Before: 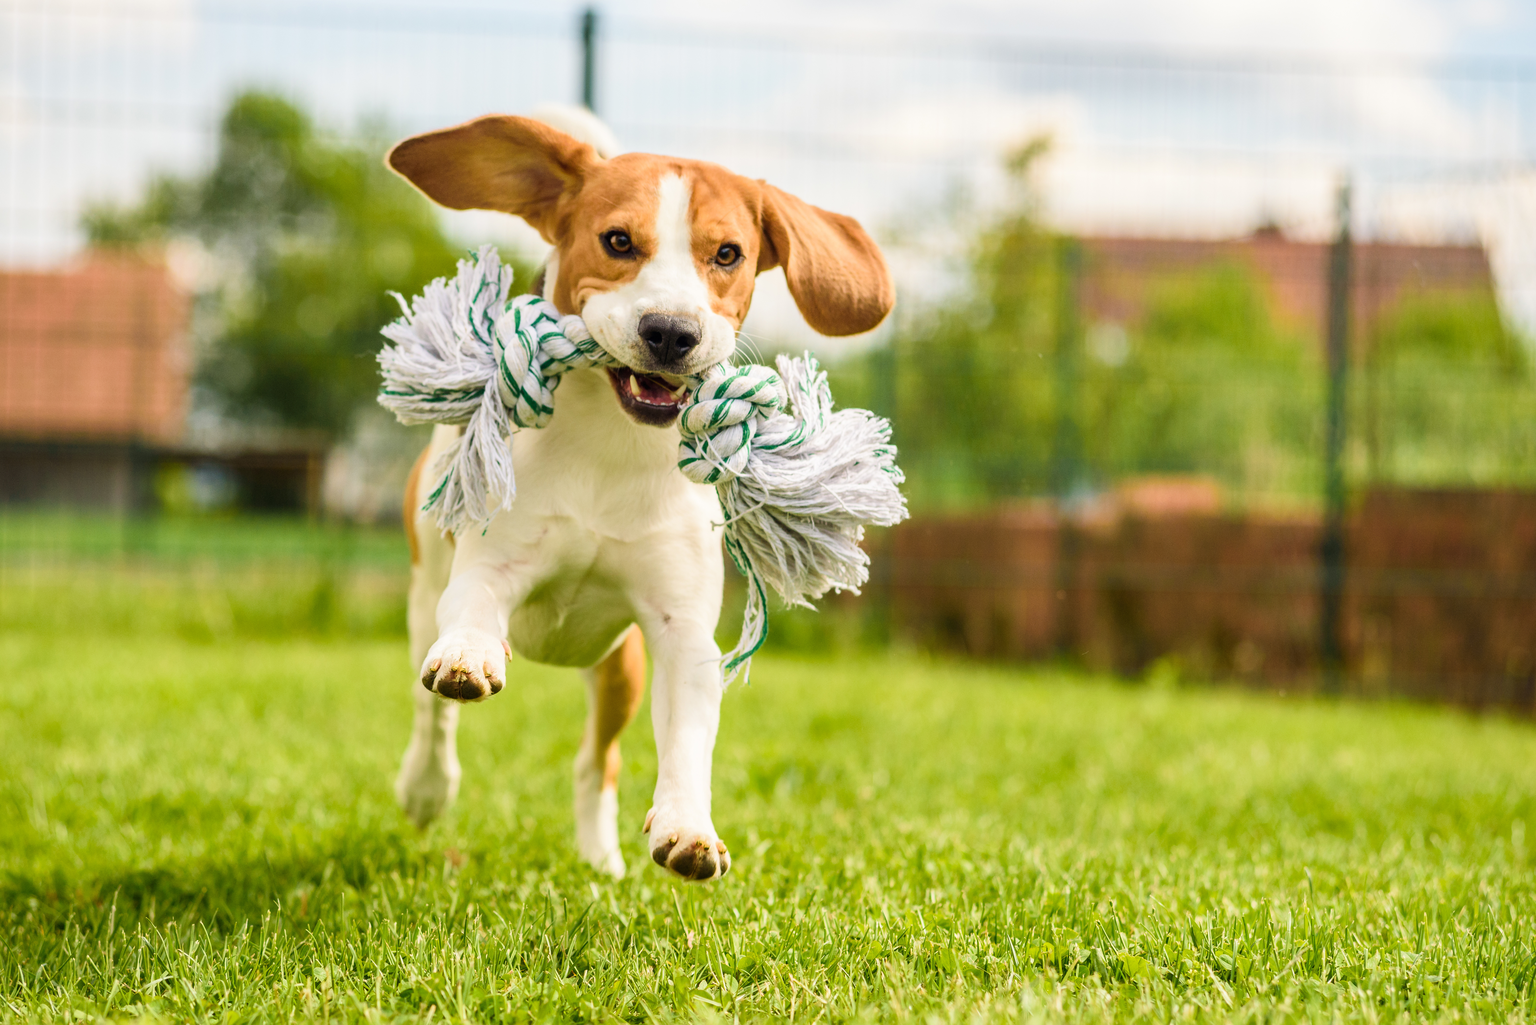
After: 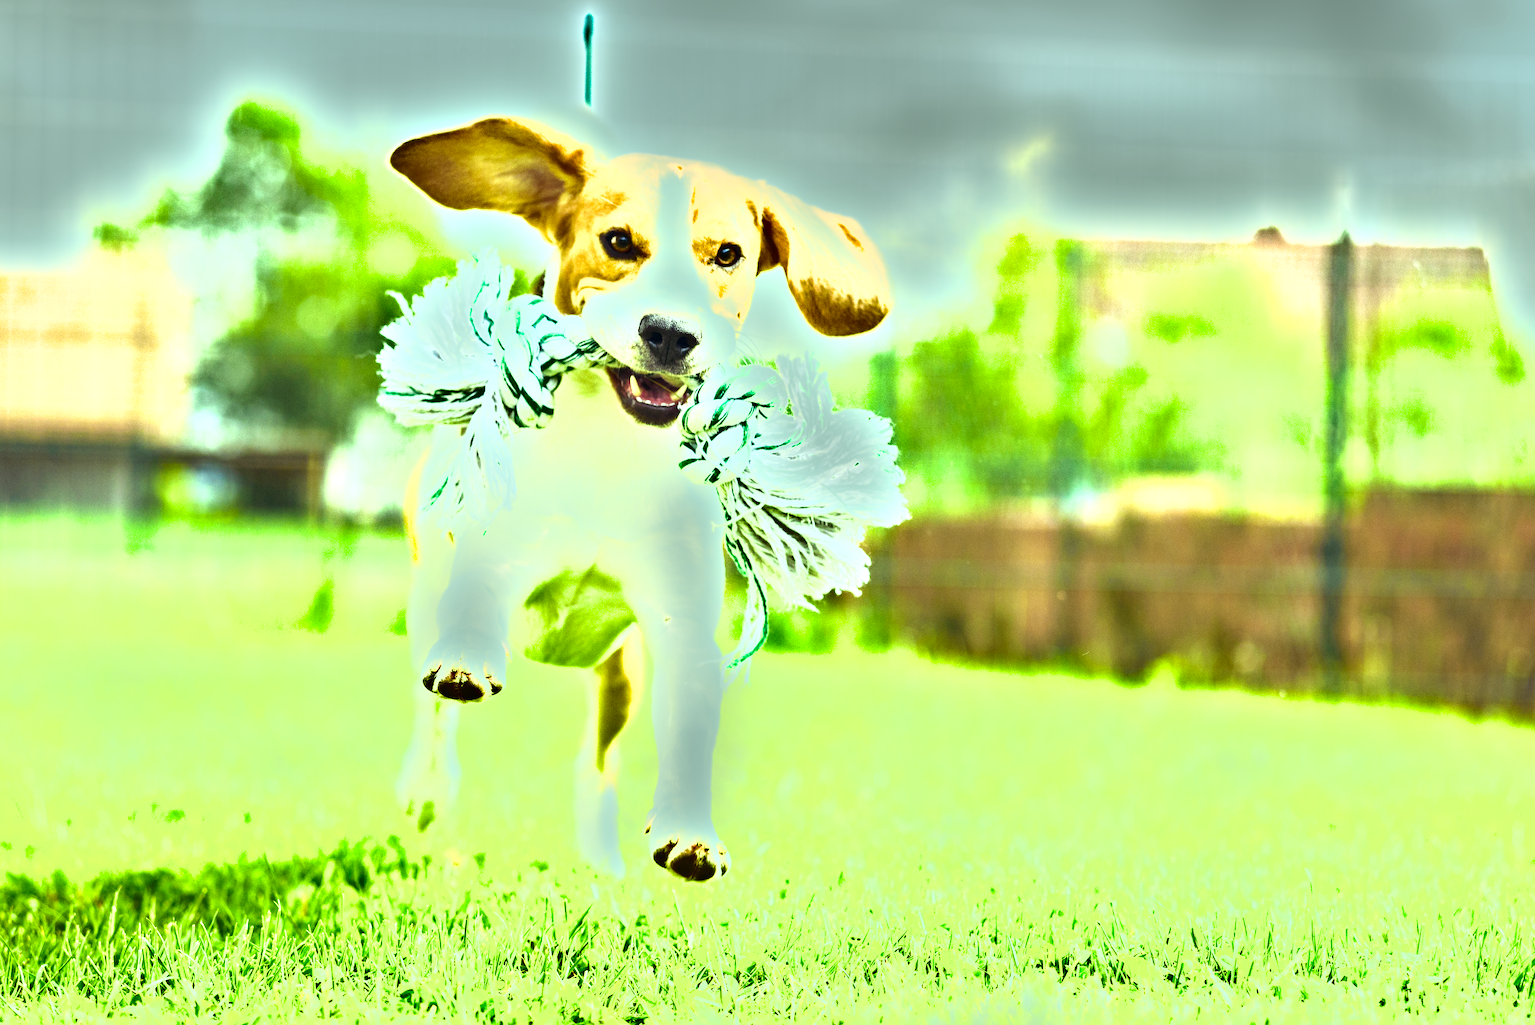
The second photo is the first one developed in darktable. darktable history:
exposure: black level correction 0, exposure 1.741 EV, compensate exposure bias true, compensate highlight preservation false
color balance: mode lift, gamma, gain (sRGB), lift [0.997, 0.979, 1.021, 1.011], gamma [1, 1.084, 0.916, 0.998], gain [1, 0.87, 1.13, 1.101], contrast 4.55%, contrast fulcrum 38.24%, output saturation 104.09%
shadows and highlights: shadows 49, highlights -41, soften with gaussian
